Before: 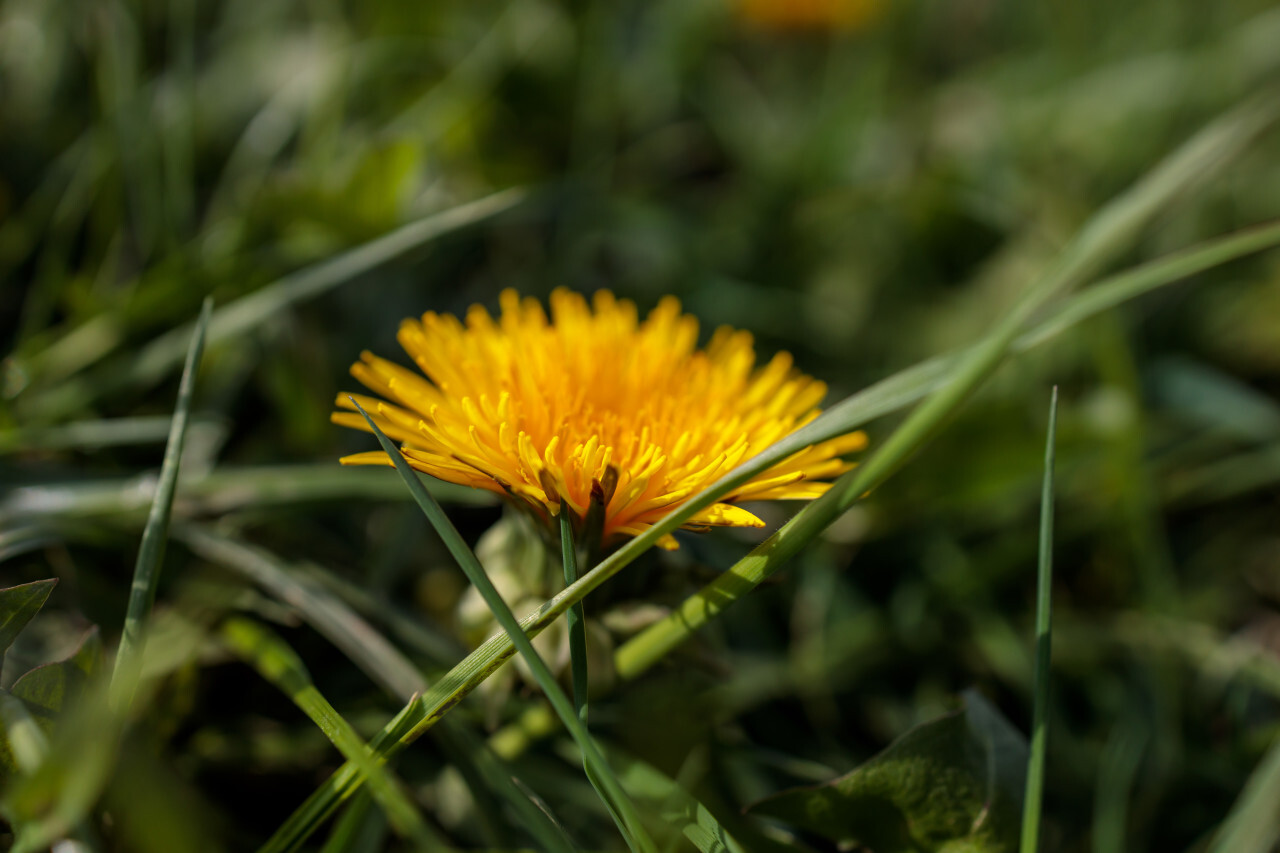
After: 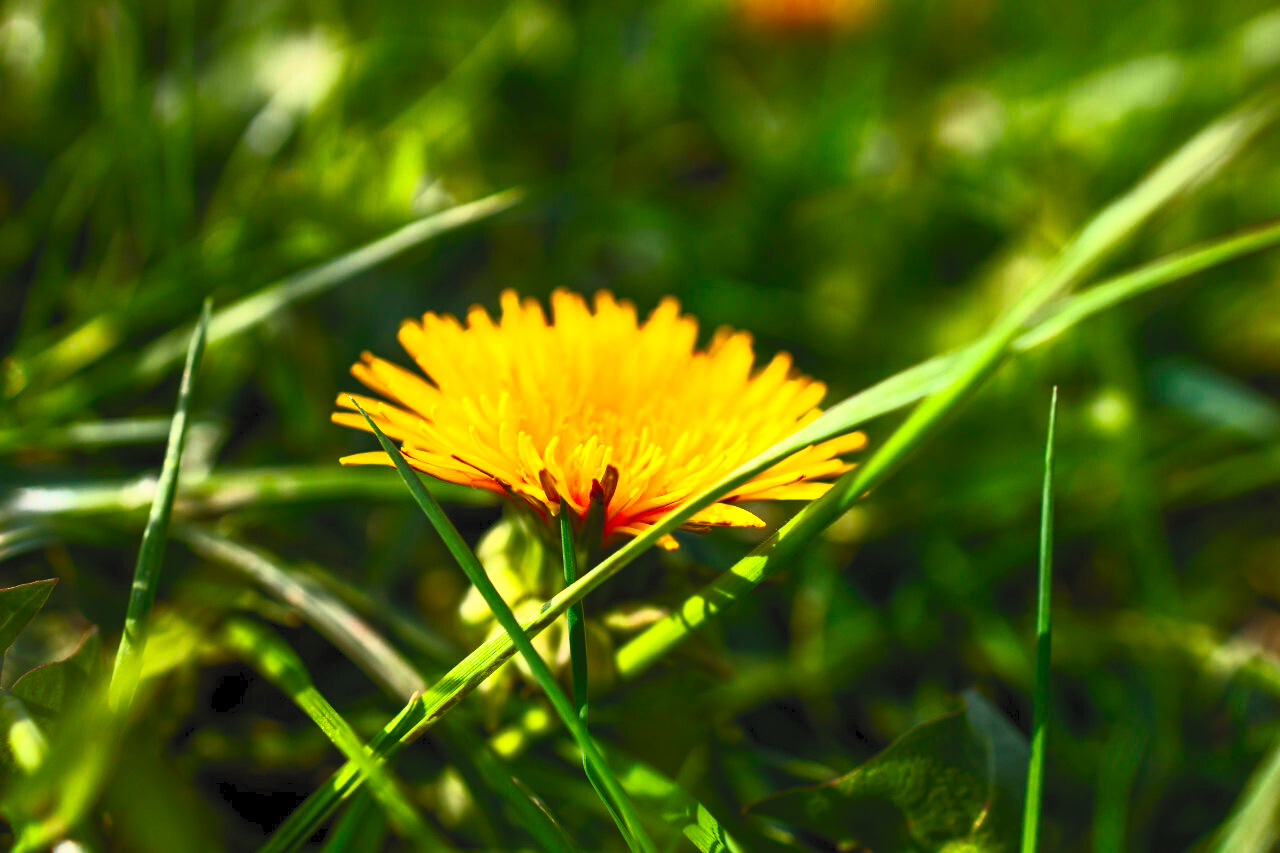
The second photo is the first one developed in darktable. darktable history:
contrast brightness saturation: contrast 0.998, brightness 0.982, saturation 0.984
color balance rgb: perceptual saturation grading › global saturation 19.671%
